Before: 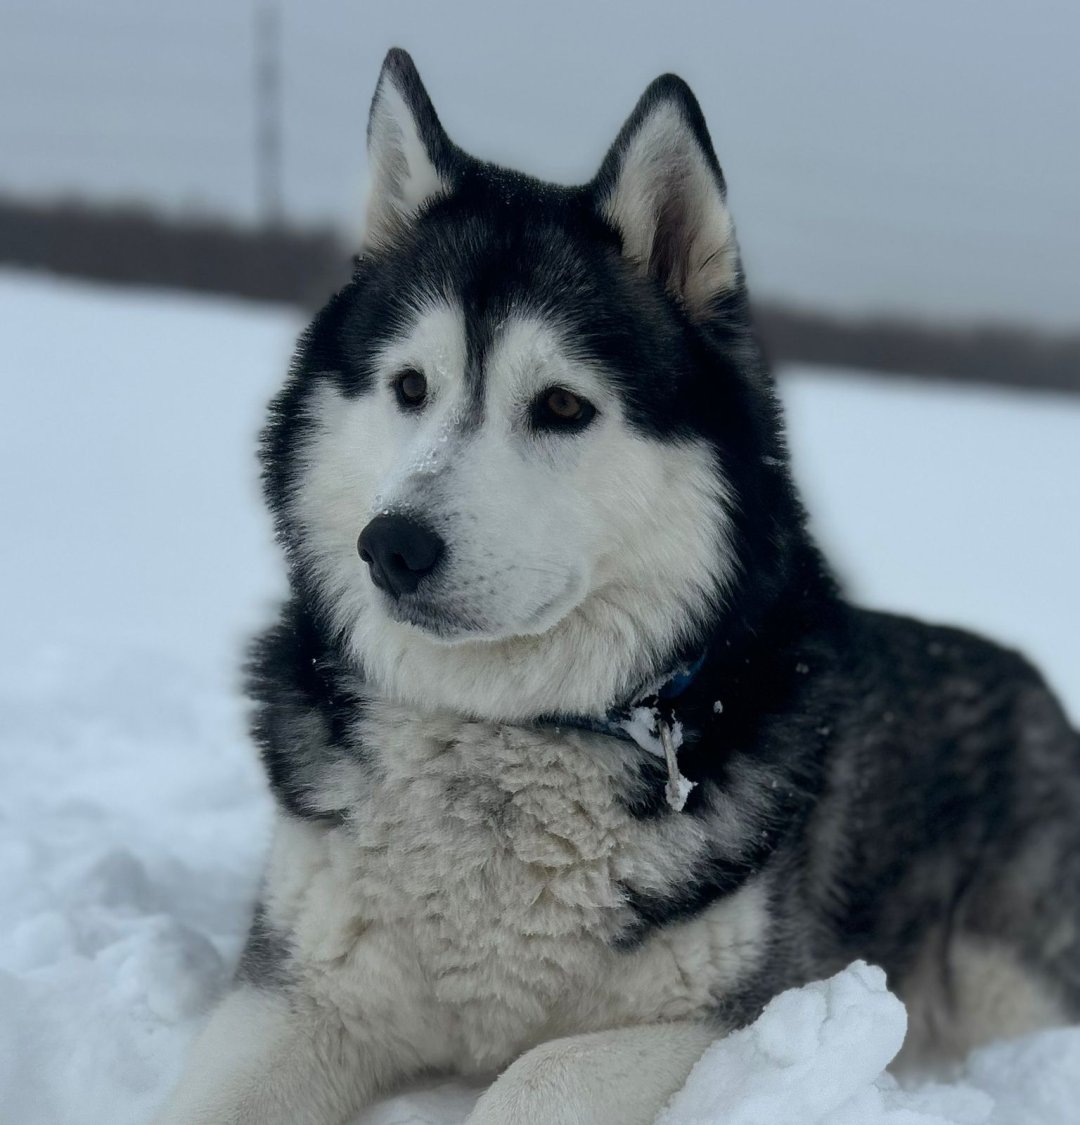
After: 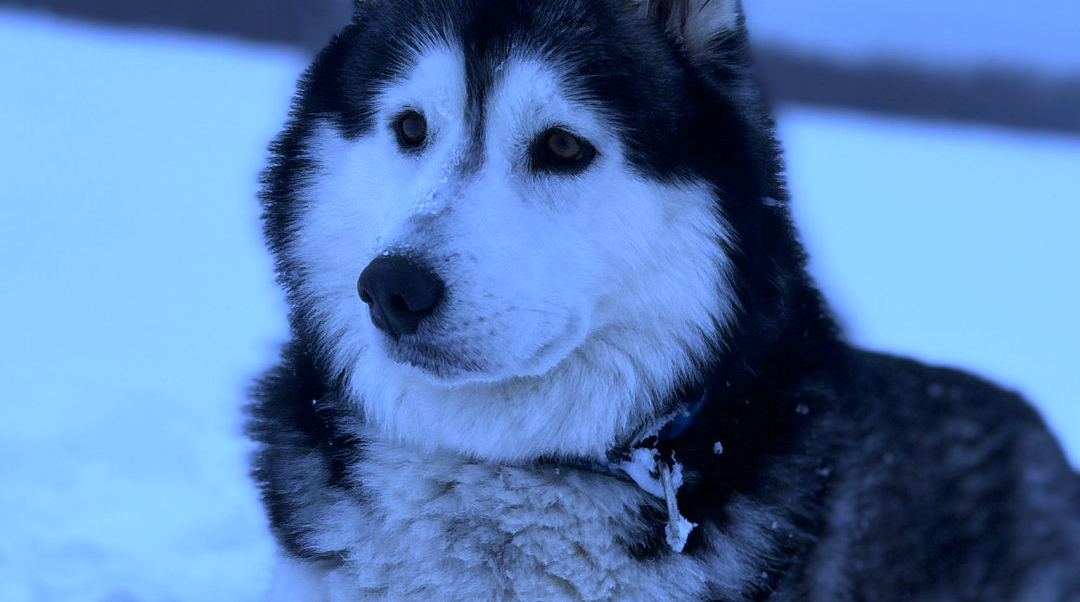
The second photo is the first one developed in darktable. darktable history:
crop and rotate: top 23.043%, bottom 23.437%
white balance: red 0.766, blue 1.537
